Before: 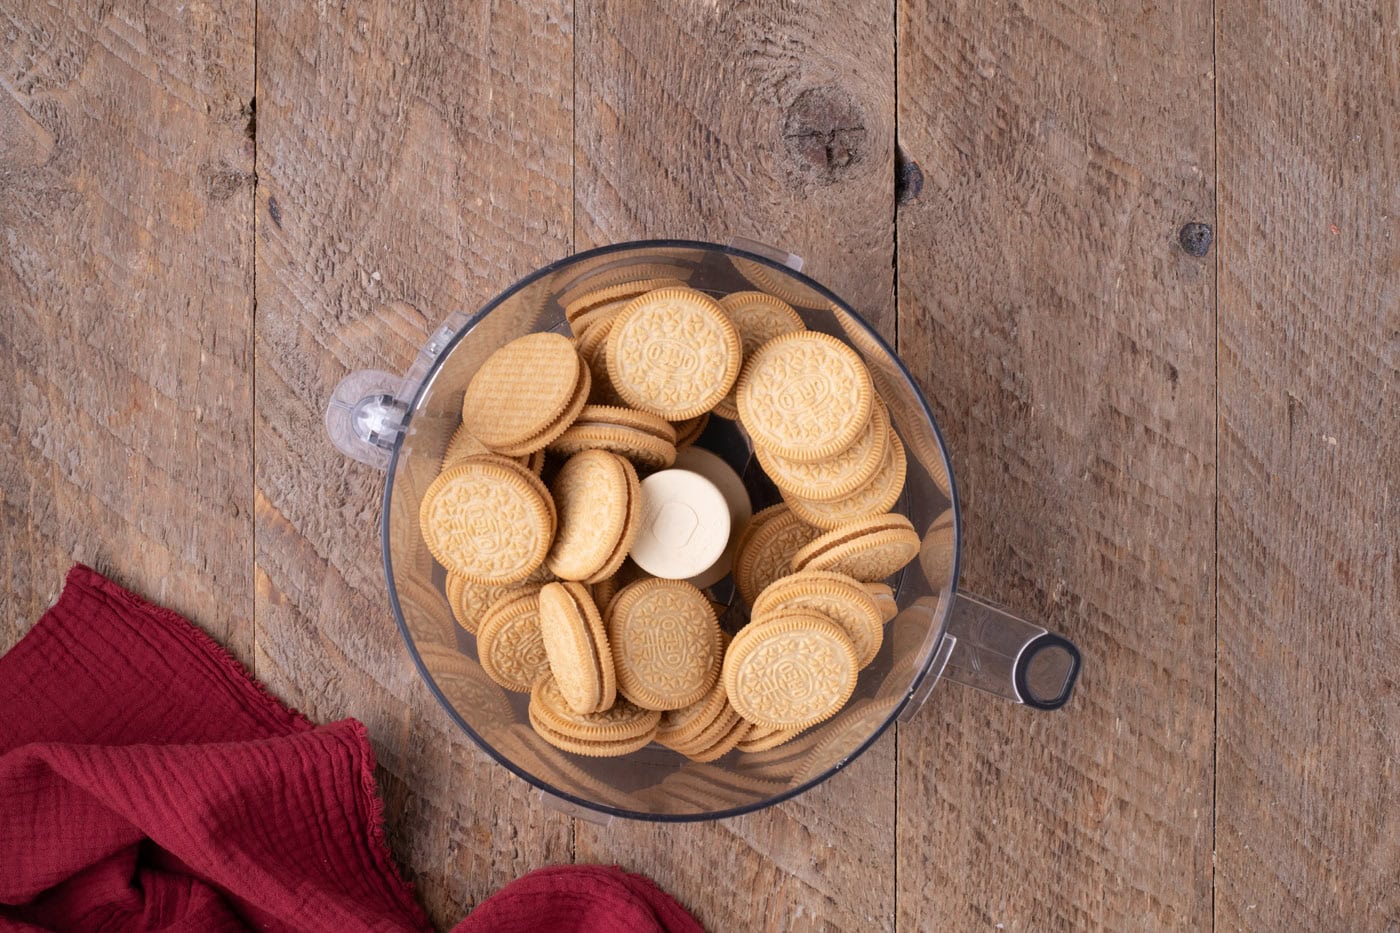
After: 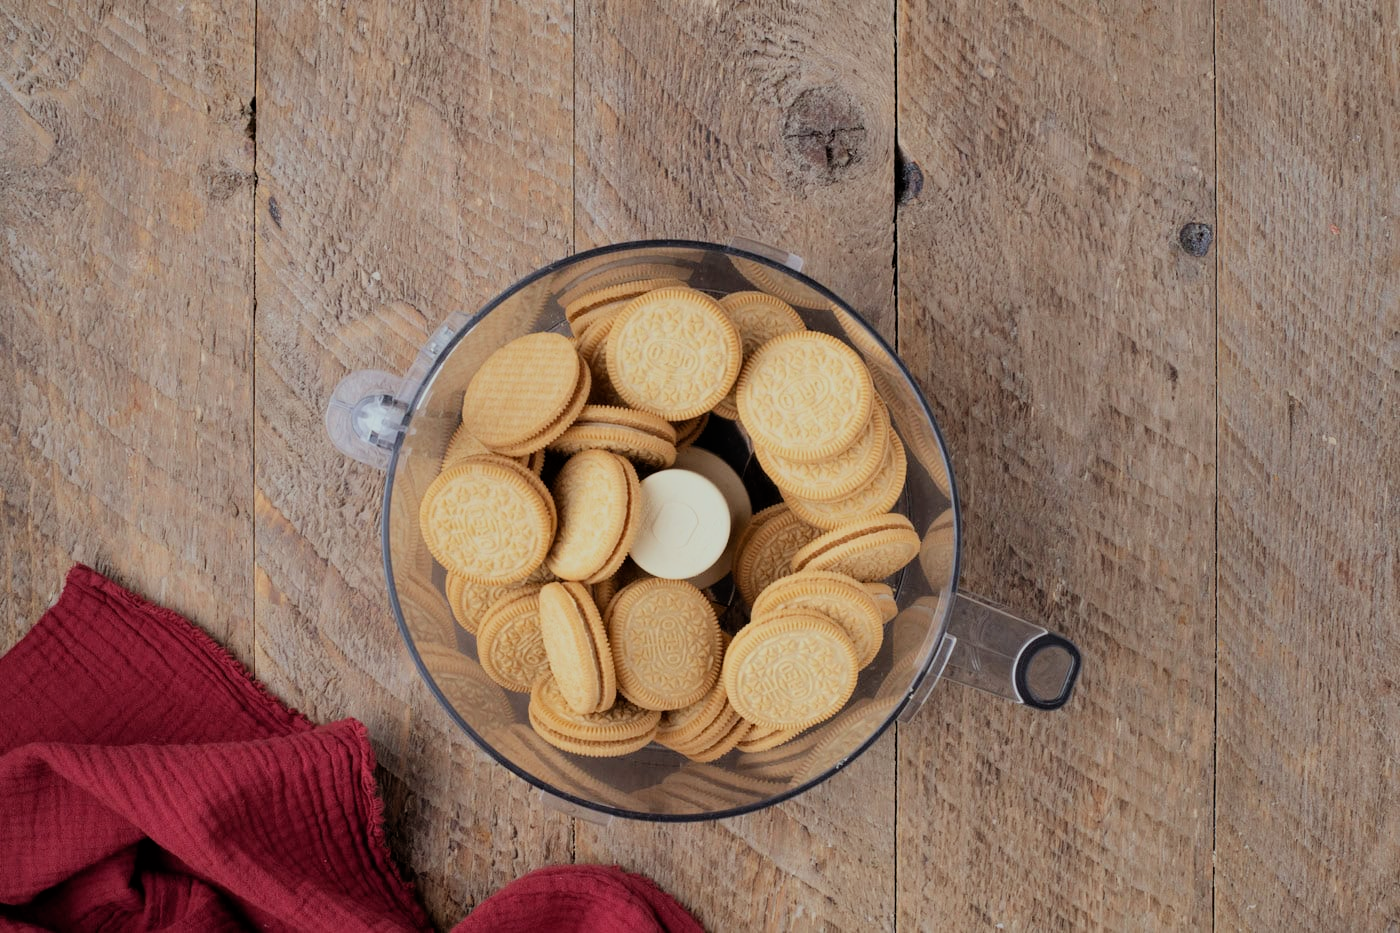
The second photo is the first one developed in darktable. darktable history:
color correction: highlights a* -6.69, highlights b* 0.49
filmic rgb: black relative exposure -7.15 EV, white relative exposure 5.36 EV, hardness 3.02, color science v6 (2022)
exposure: exposure 0.128 EV, compensate highlight preservation false
contrast equalizer: y [[0.5 ×6], [0.5 ×6], [0.975, 0.964, 0.925, 0.865, 0.793, 0.721], [0 ×6], [0 ×6]]
